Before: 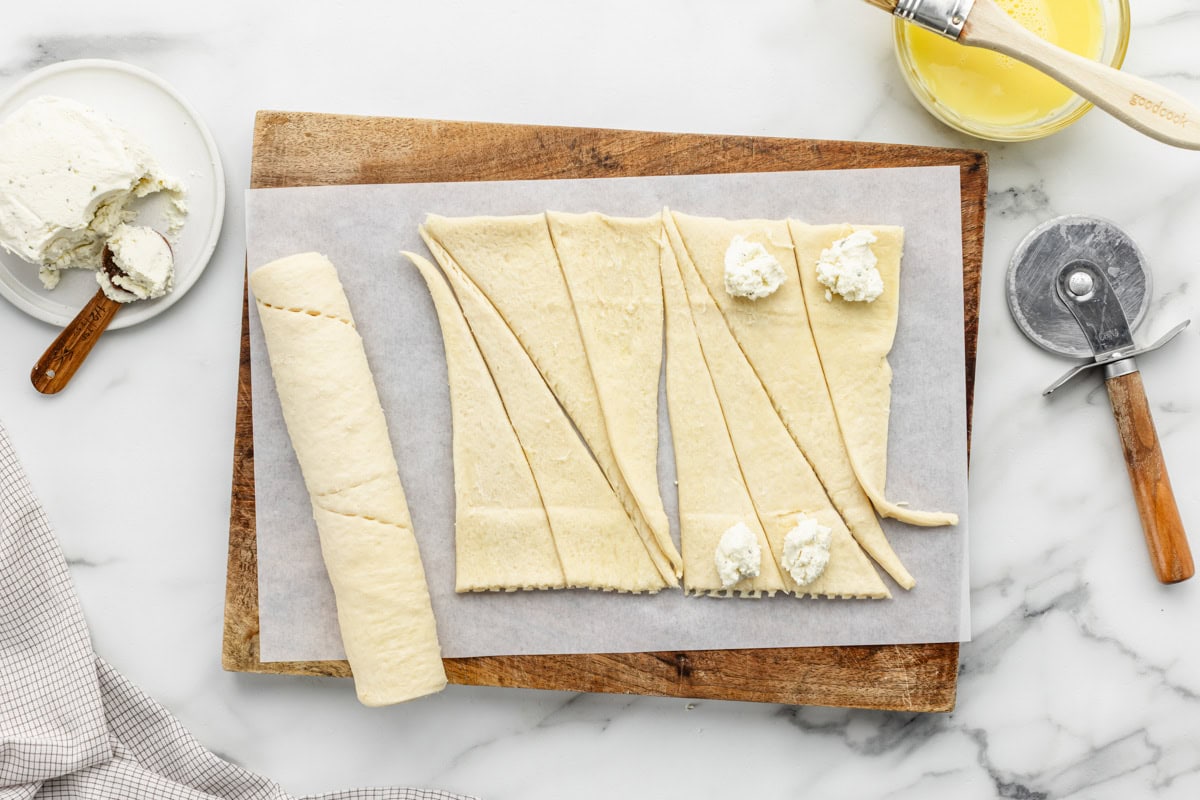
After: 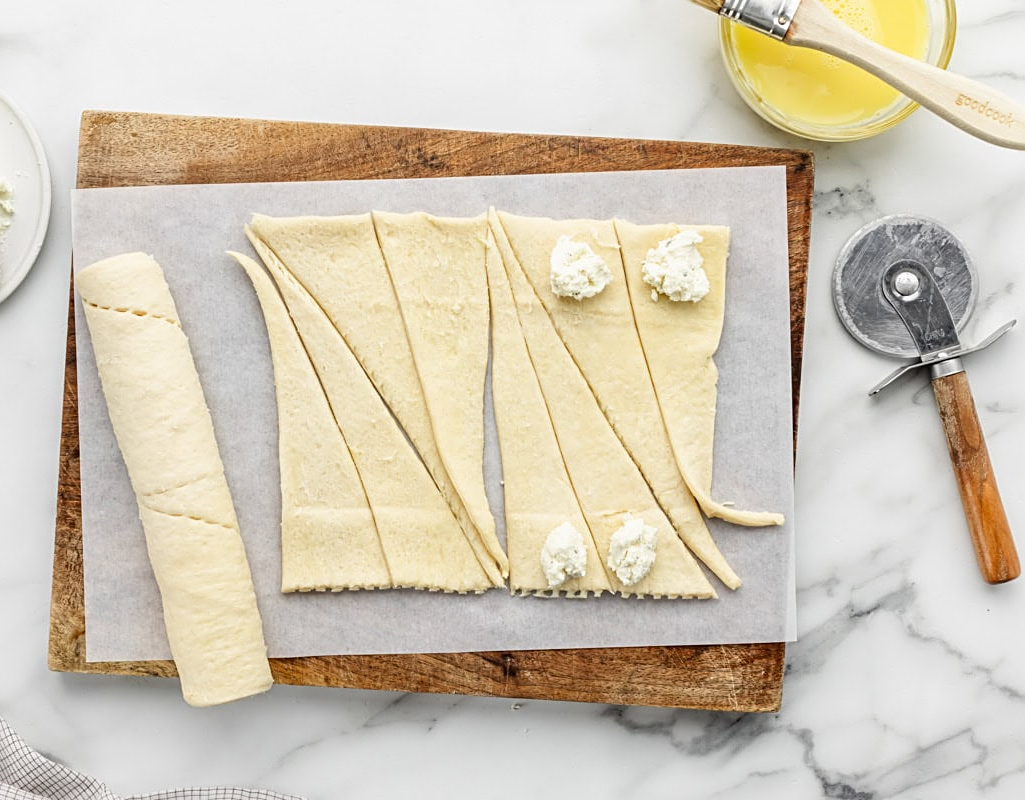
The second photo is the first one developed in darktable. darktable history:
sharpen: radius 2.486, amount 0.32
crop and rotate: left 14.556%
